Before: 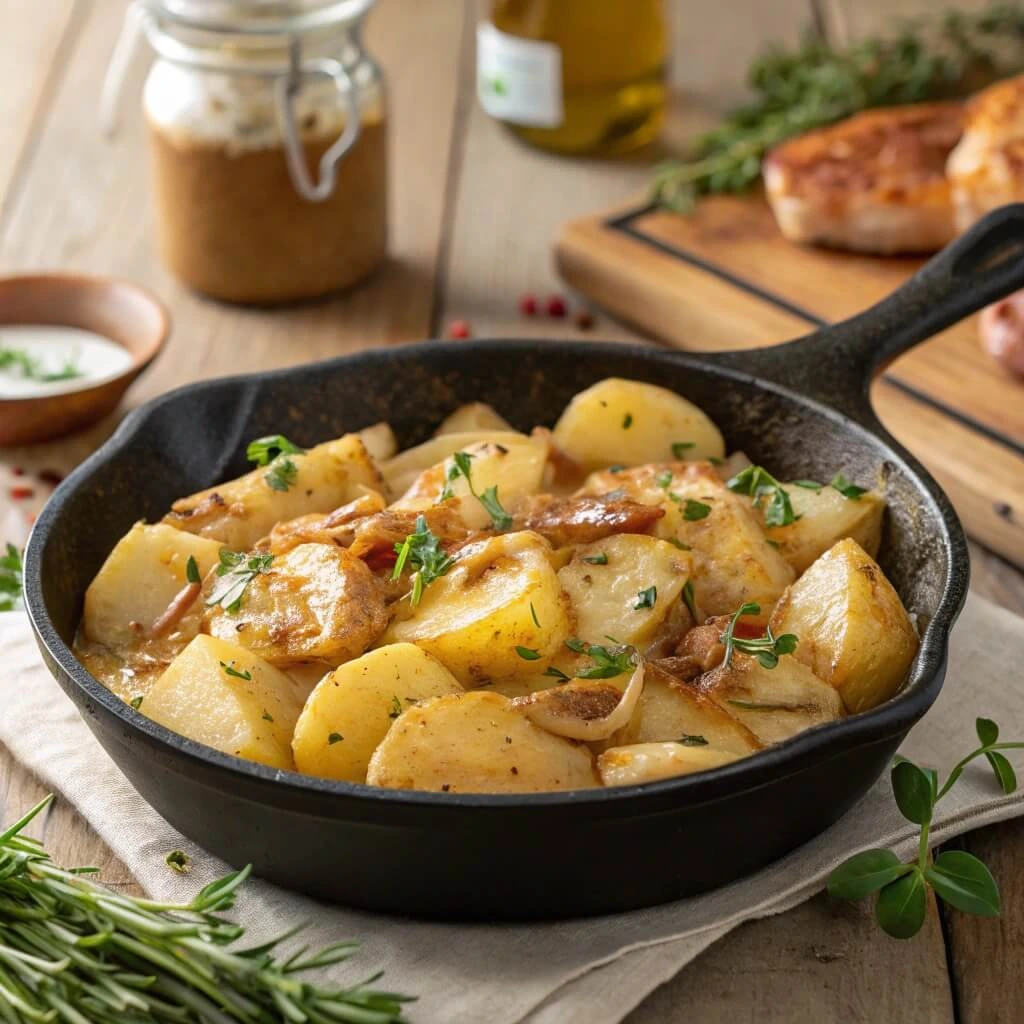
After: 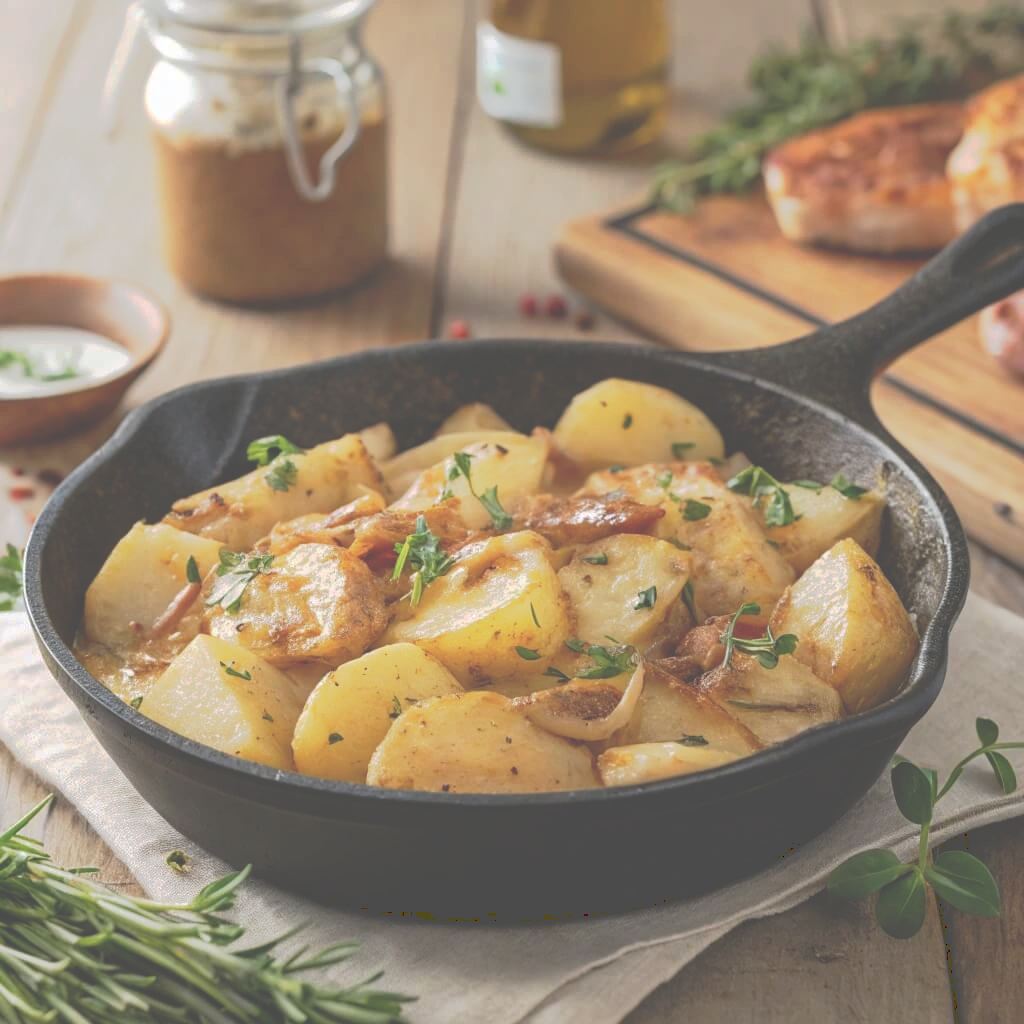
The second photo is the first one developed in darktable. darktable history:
tone curve: curves: ch0 [(0, 0) (0.003, 0.313) (0.011, 0.317) (0.025, 0.317) (0.044, 0.322) (0.069, 0.327) (0.1, 0.335) (0.136, 0.347) (0.177, 0.364) (0.224, 0.384) (0.277, 0.421) (0.335, 0.459) (0.399, 0.501) (0.468, 0.554) (0.543, 0.611) (0.623, 0.679) (0.709, 0.751) (0.801, 0.804) (0.898, 0.844) (1, 1)], preserve colors none
tone equalizer: on, module defaults
